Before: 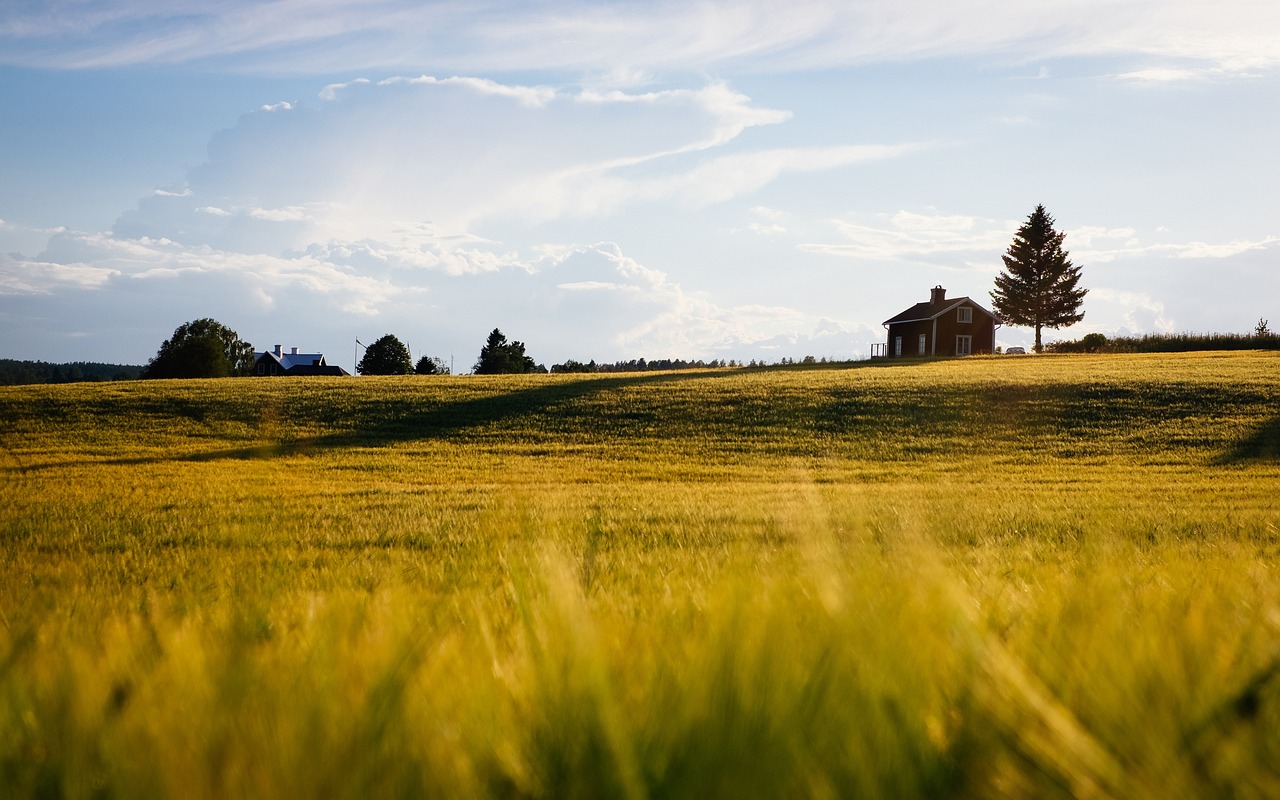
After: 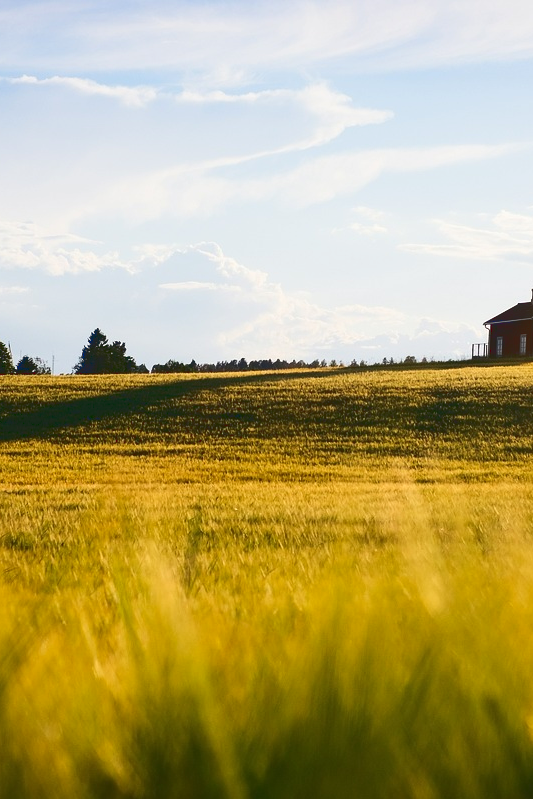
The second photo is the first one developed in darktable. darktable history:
crop: left 31.229%, right 27.105%
tone curve: curves: ch0 [(0, 0.129) (0.187, 0.207) (0.729, 0.789) (1, 1)], color space Lab, linked channels, preserve colors none
